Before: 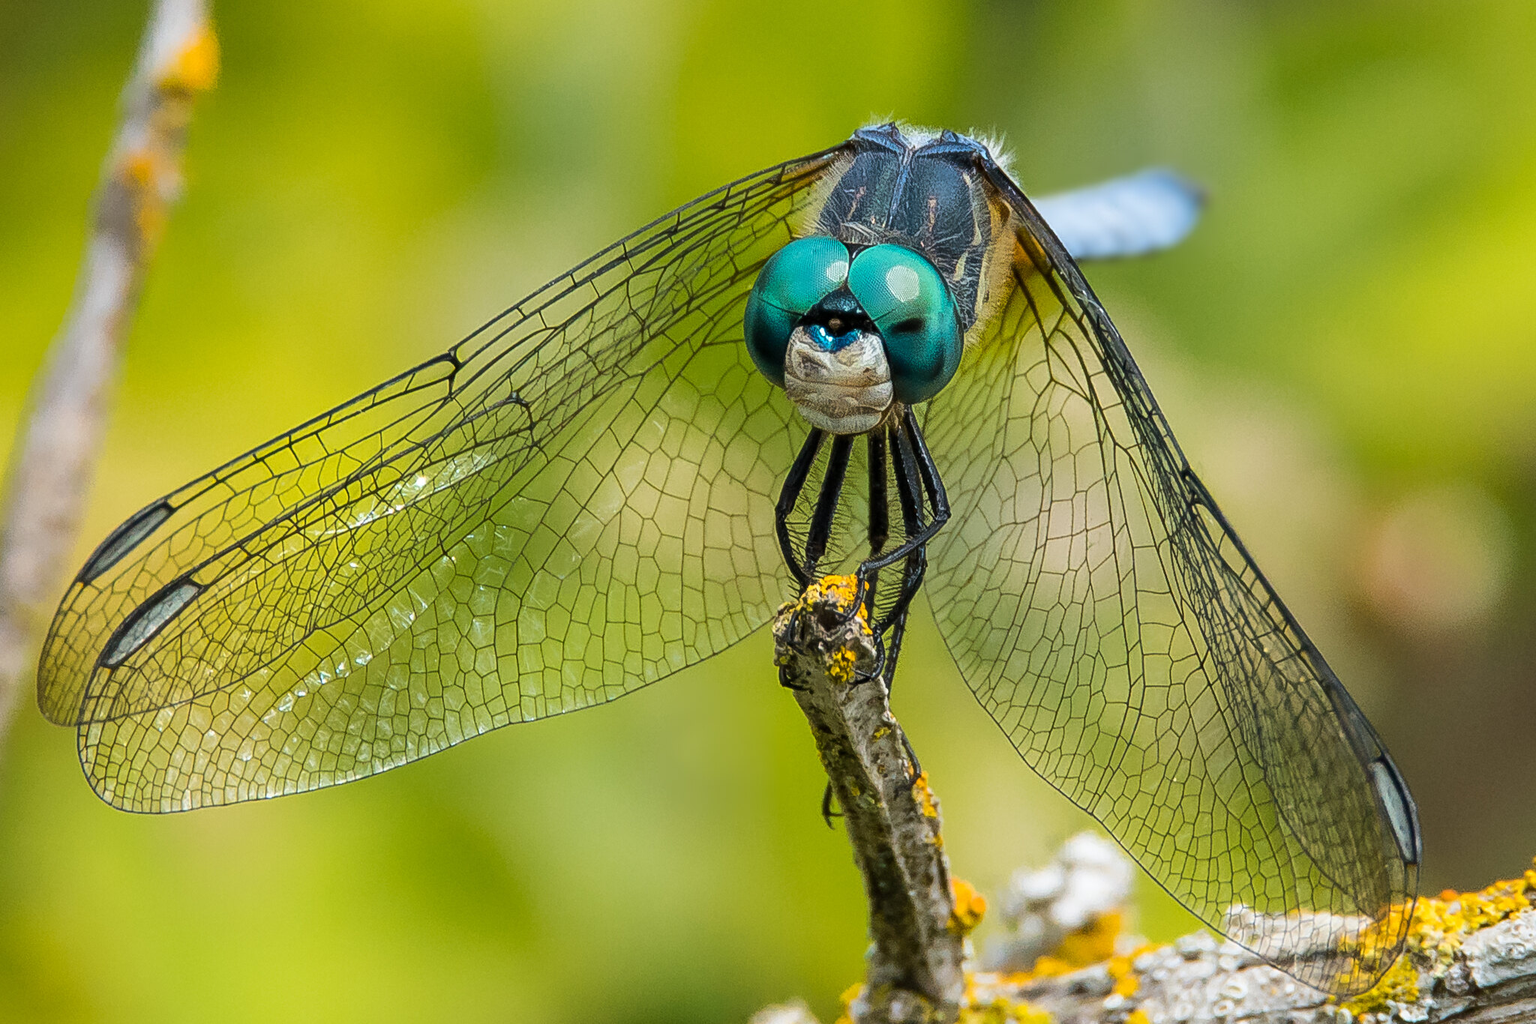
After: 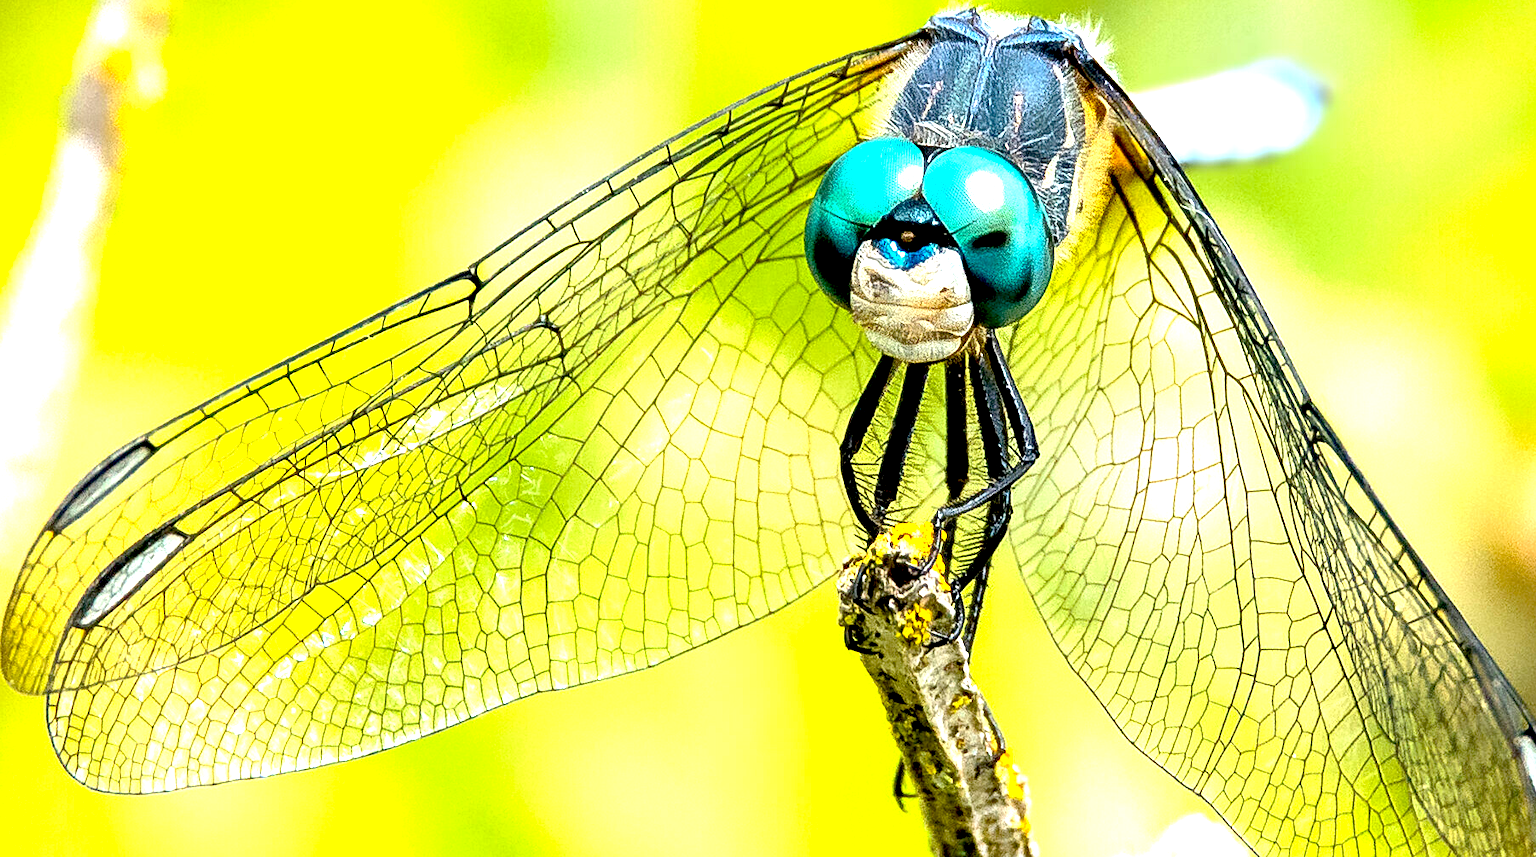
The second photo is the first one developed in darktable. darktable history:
crop and rotate: left 2.425%, top 11.305%, right 9.6%, bottom 15.08%
color zones: curves: ch1 [(0, 0.525) (0.143, 0.556) (0.286, 0.52) (0.429, 0.5) (0.571, 0.5) (0.714, 0.5) (0.857, 0.503) (1, 0.525)]
exposure: black level correction 0.016, exposure 1.774 EV, compensate highlight preservation false
